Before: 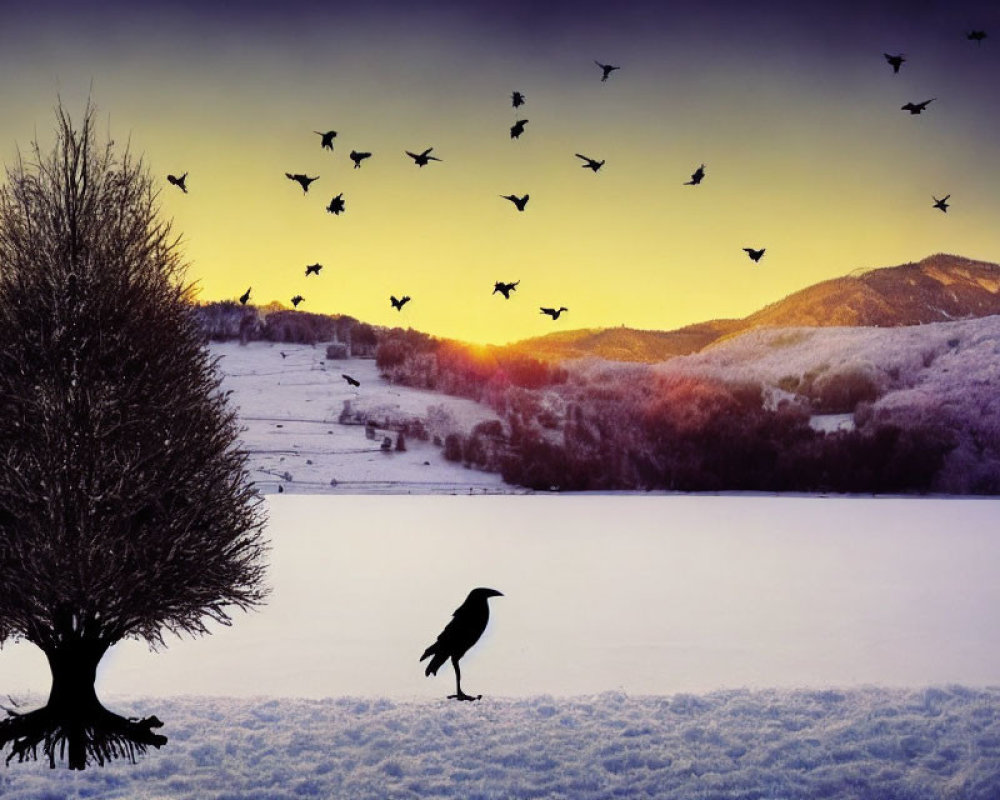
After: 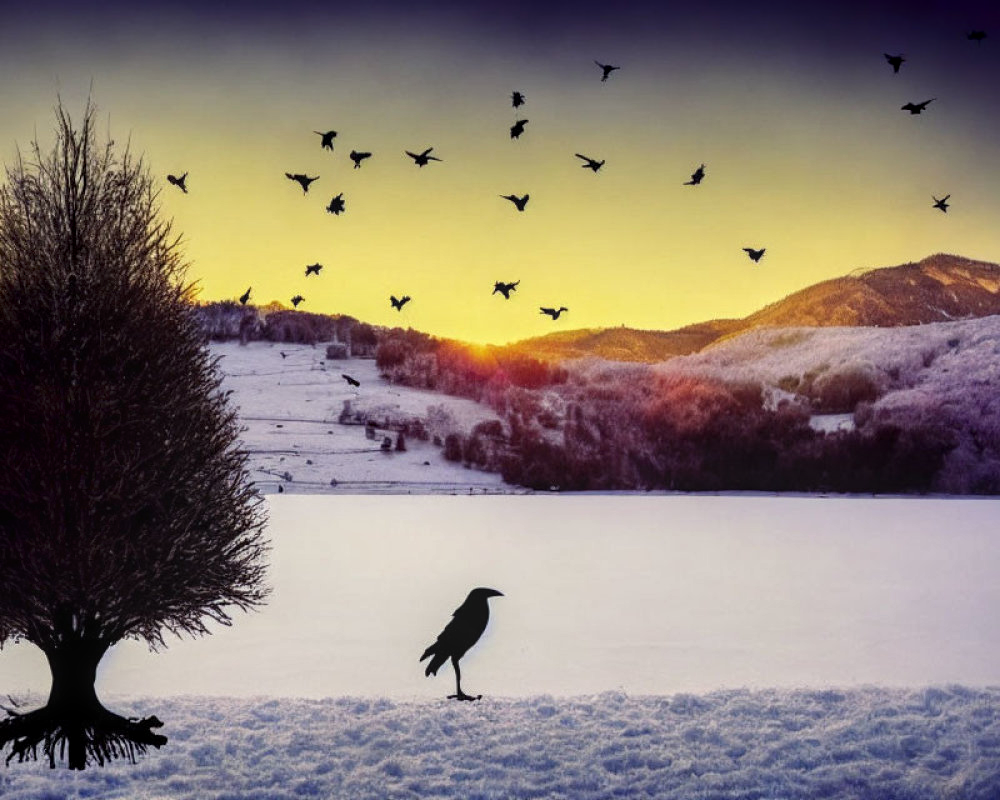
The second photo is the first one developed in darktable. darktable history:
shadows and highlights: shadows -86.96, highlights -35.39, highlights color adjustment 52.65%, soften with gaussian
local contrast: detail 130%
